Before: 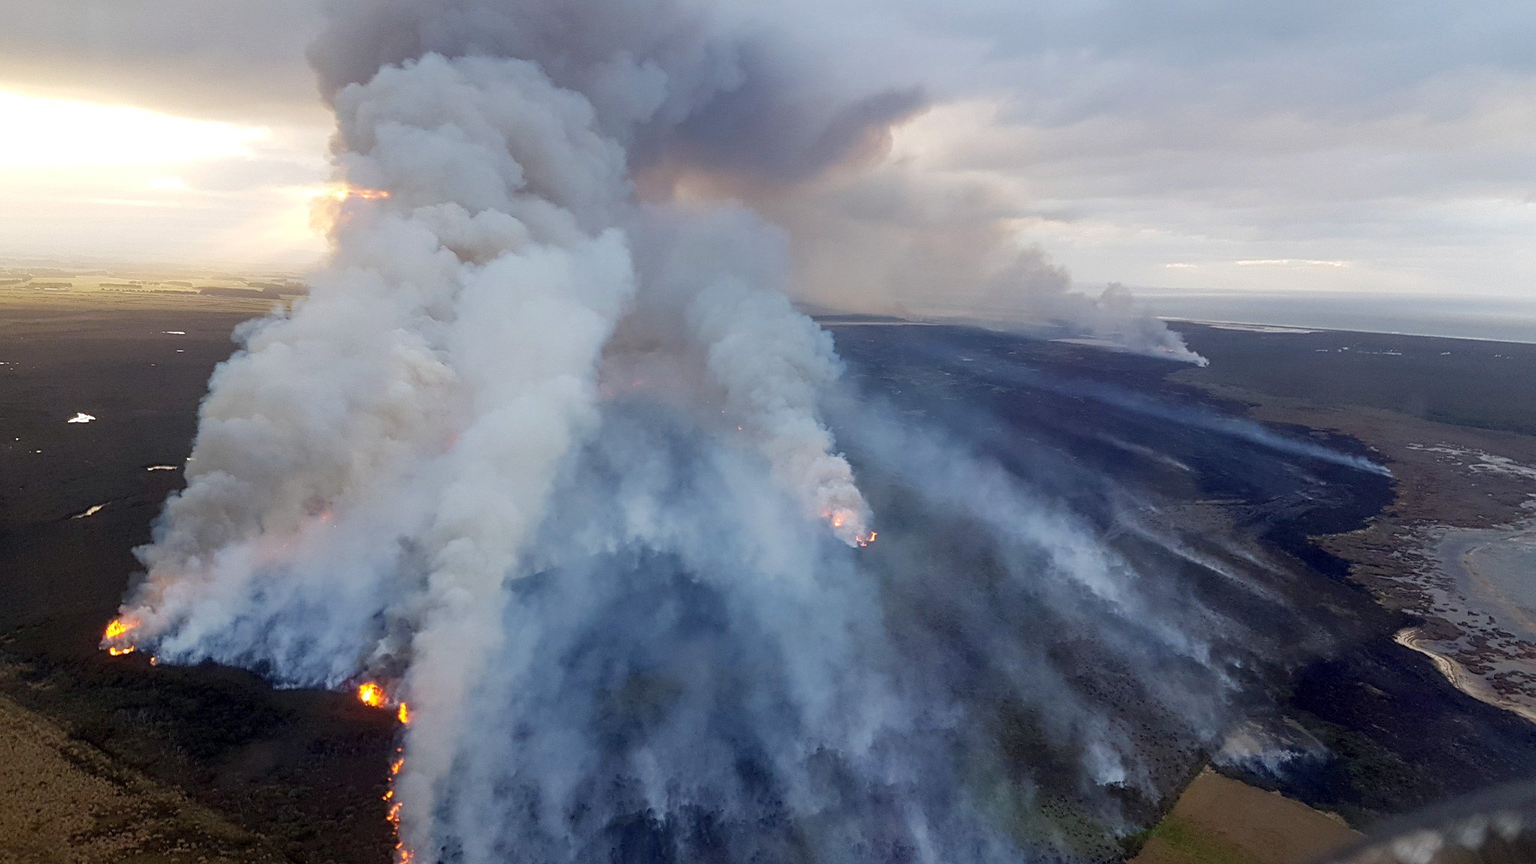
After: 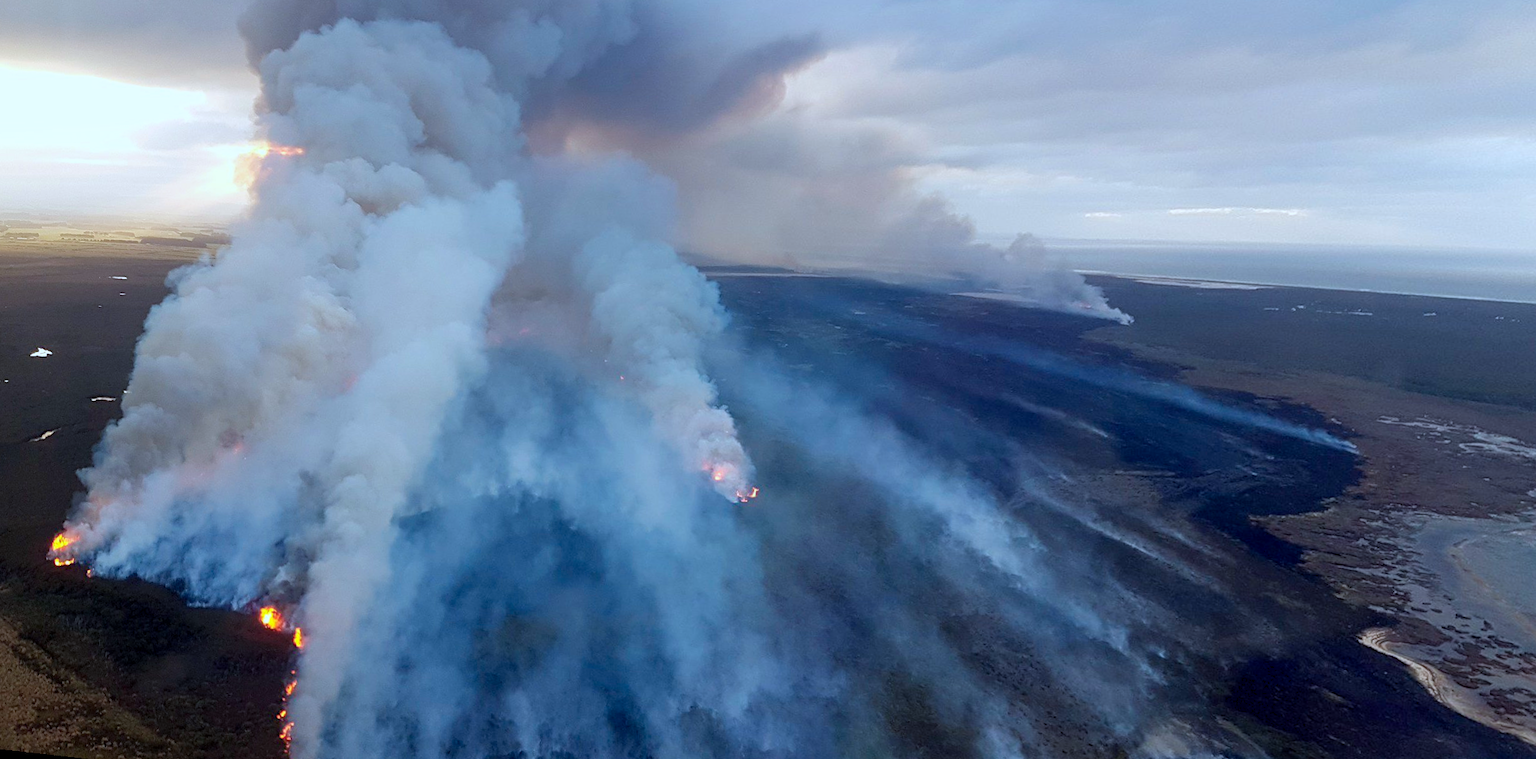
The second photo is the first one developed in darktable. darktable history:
color calibration: output R [0.972, 0.068, -0.094, 0], output G [-0.178, 1.216, -0.086, 0], output B [0.095, -0.136, 0.98, 0], illuminant custom, x 0.371, y 0.381, temperature 4283.16 K
rotate and perspective: rotation 1.69°, lens shift (vertical) -0.023, lens shift (horizontal) -0.291, crop left 0.025, crop right 0.988, crop top 0.092, crop bottom 0.842
